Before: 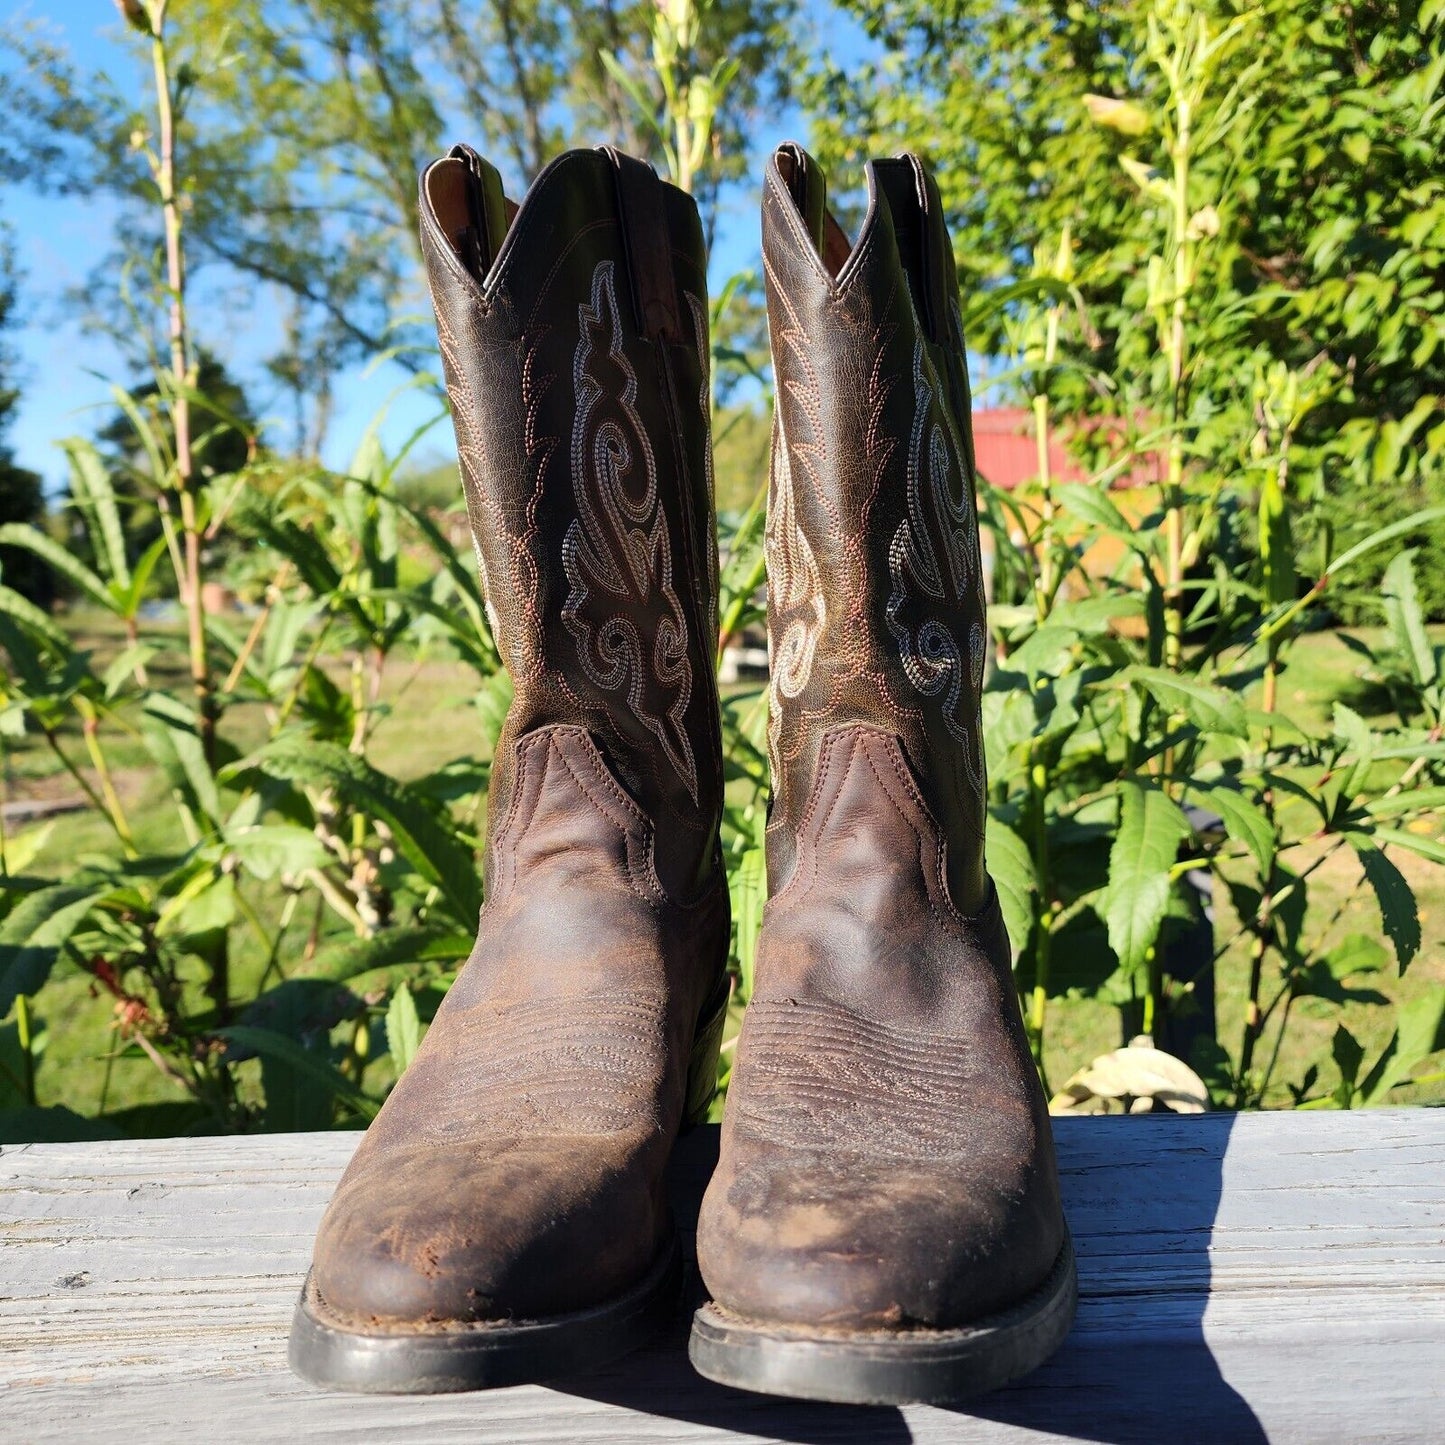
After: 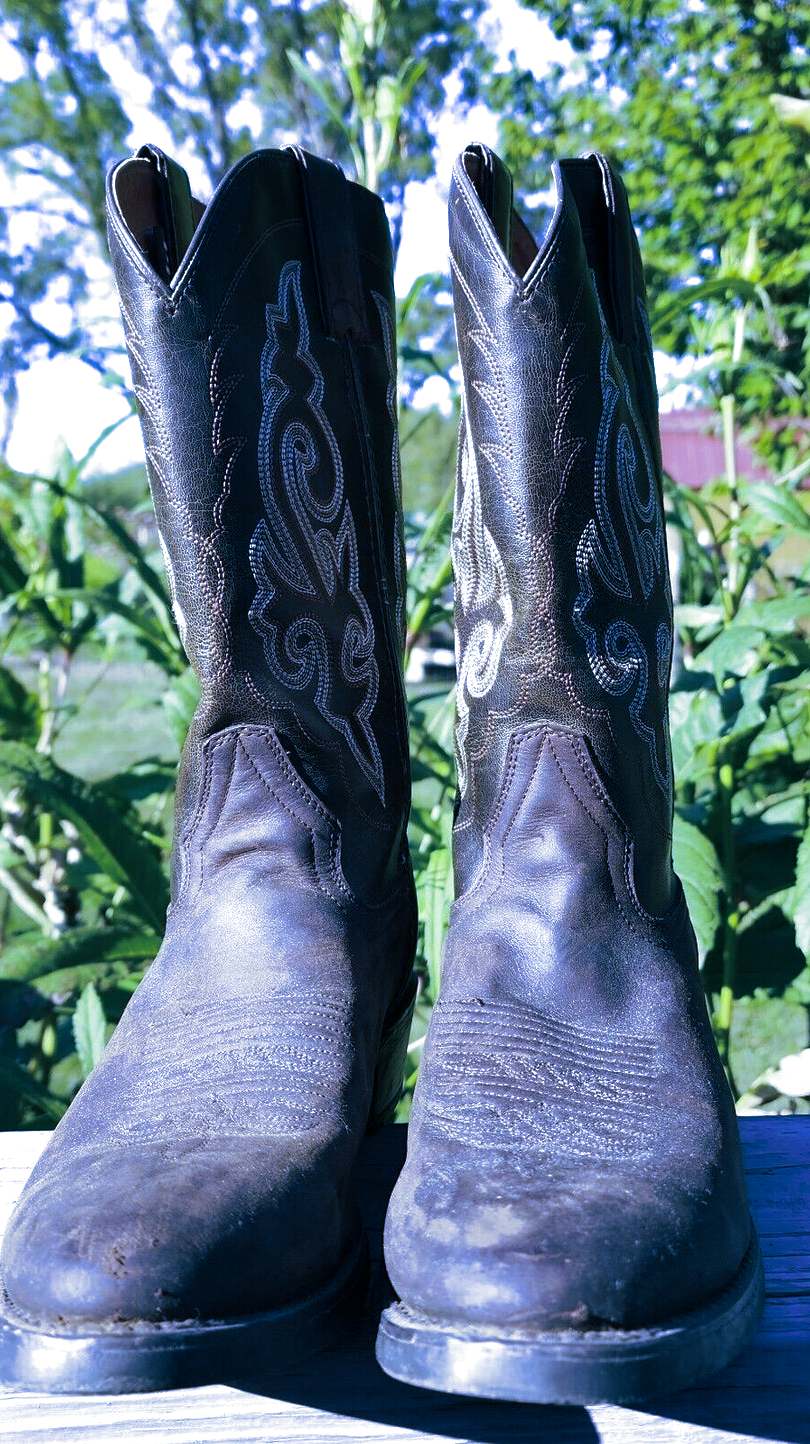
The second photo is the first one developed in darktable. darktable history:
crop: left 21.674%, right 22.086%
split-toning: shadows › hue 216°, shadows › saturation 1, highlights › hue 57.6°, balance -33.4
white balance: red 0.766, blue 1.537
